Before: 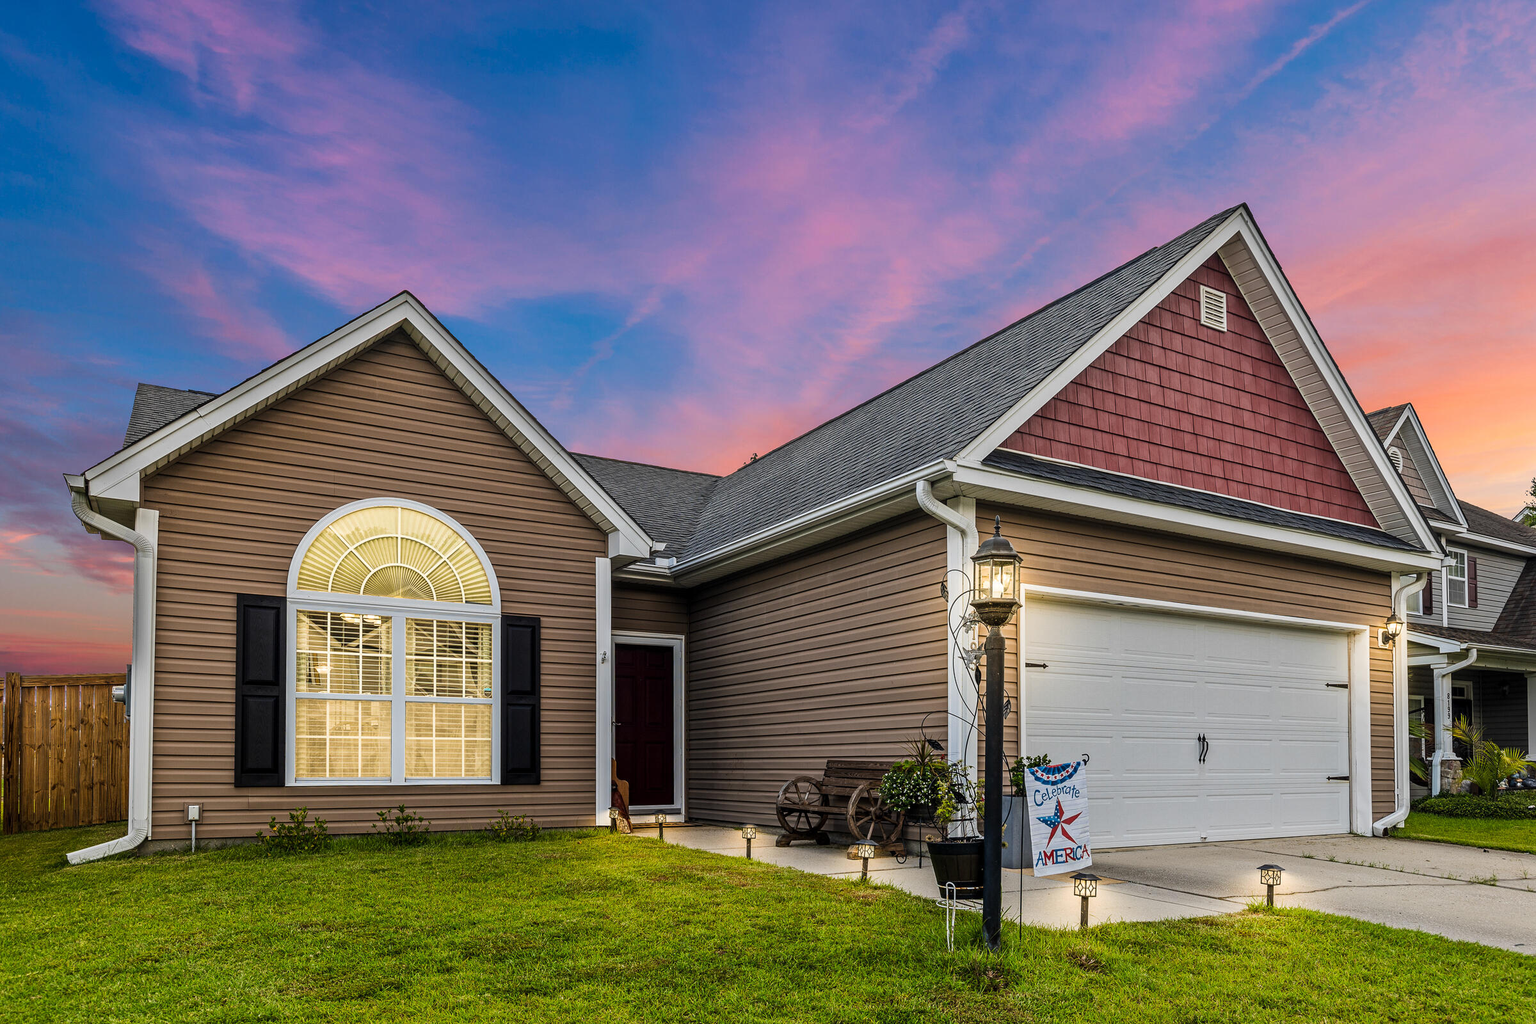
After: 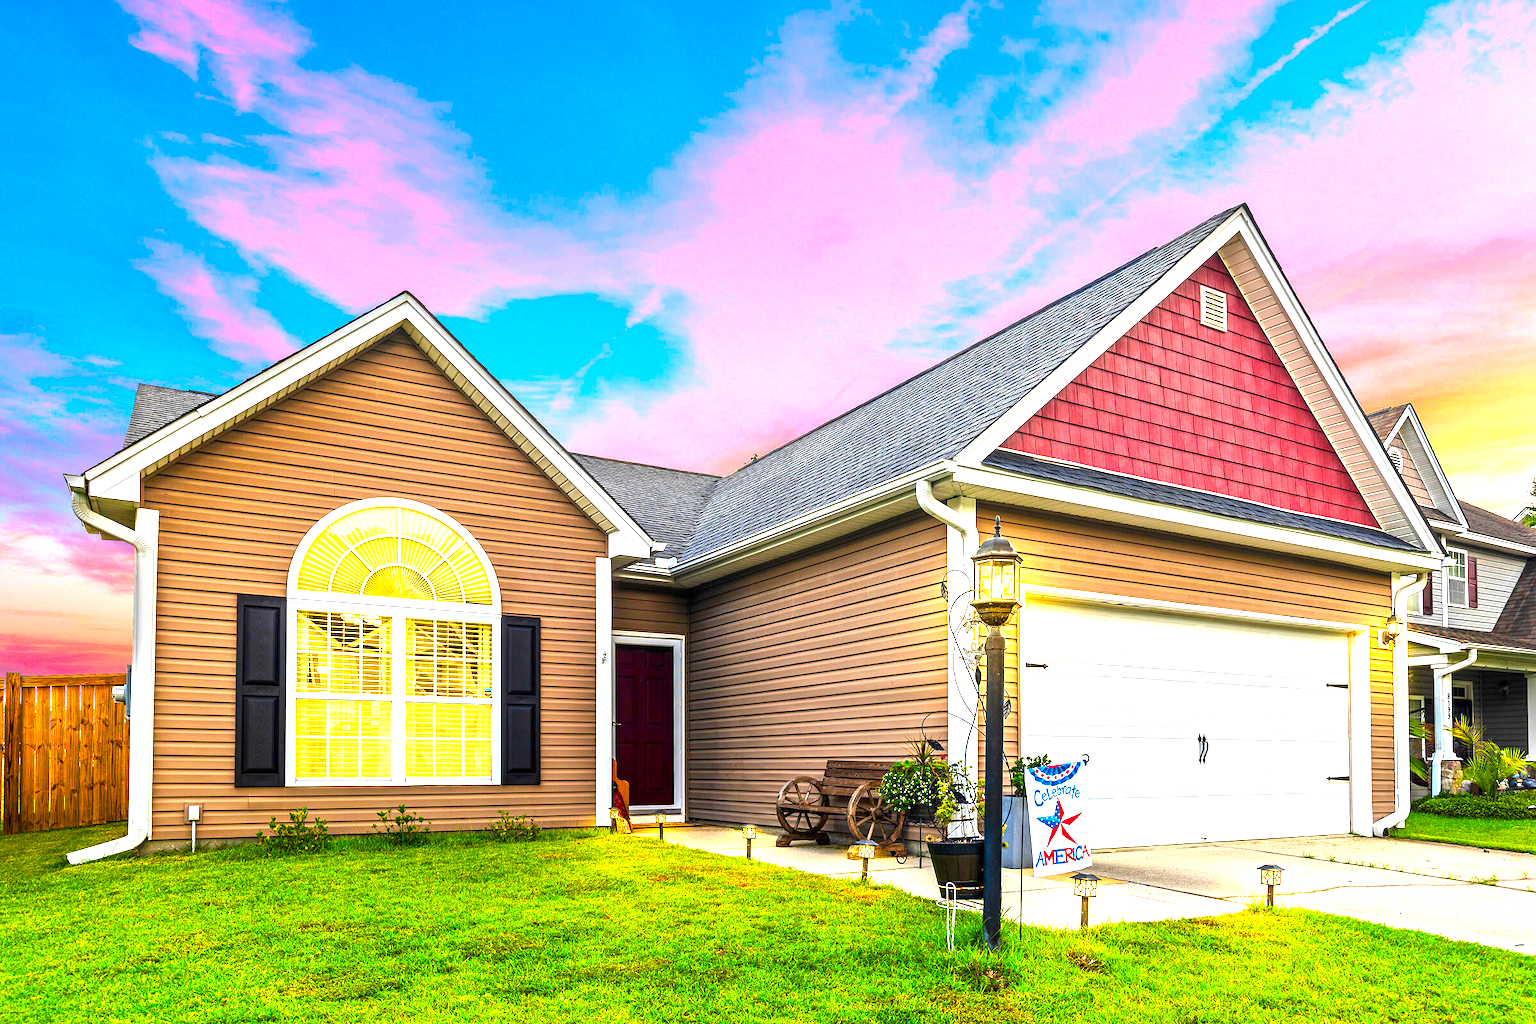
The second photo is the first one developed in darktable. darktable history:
color correction: highlights b* 0.014, saturation 1.84
exposure: black level correction 0, exposure 1.754 EV, compensate exposure bias true, compensate highlight preservation false
